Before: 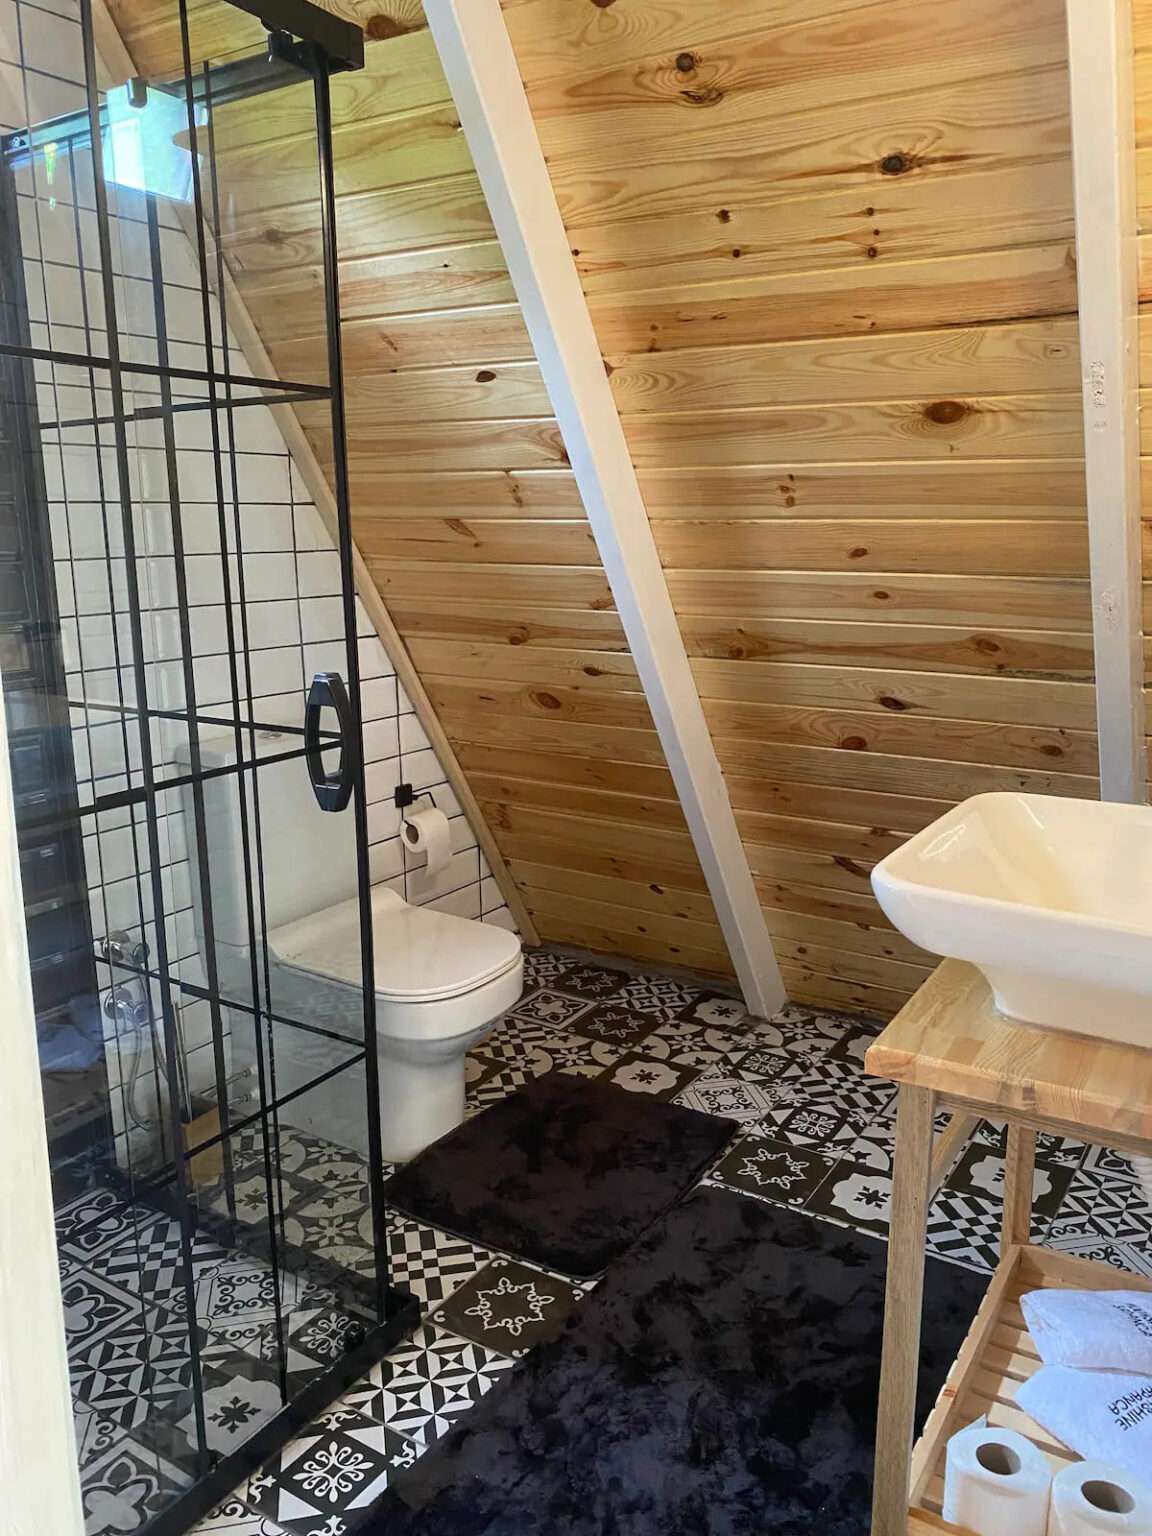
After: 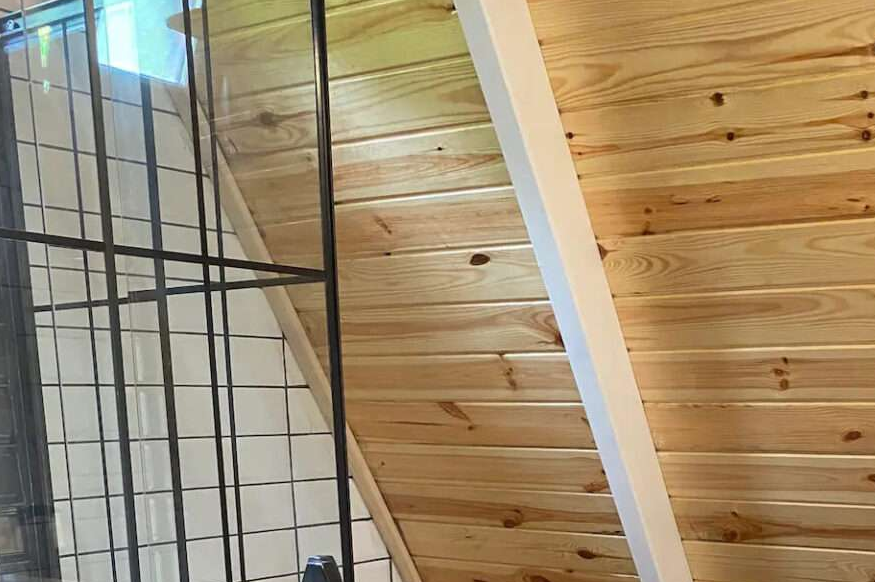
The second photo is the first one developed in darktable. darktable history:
crop: left 0.572%, top 7.633%, right 23.422%, bottom 54.474%
